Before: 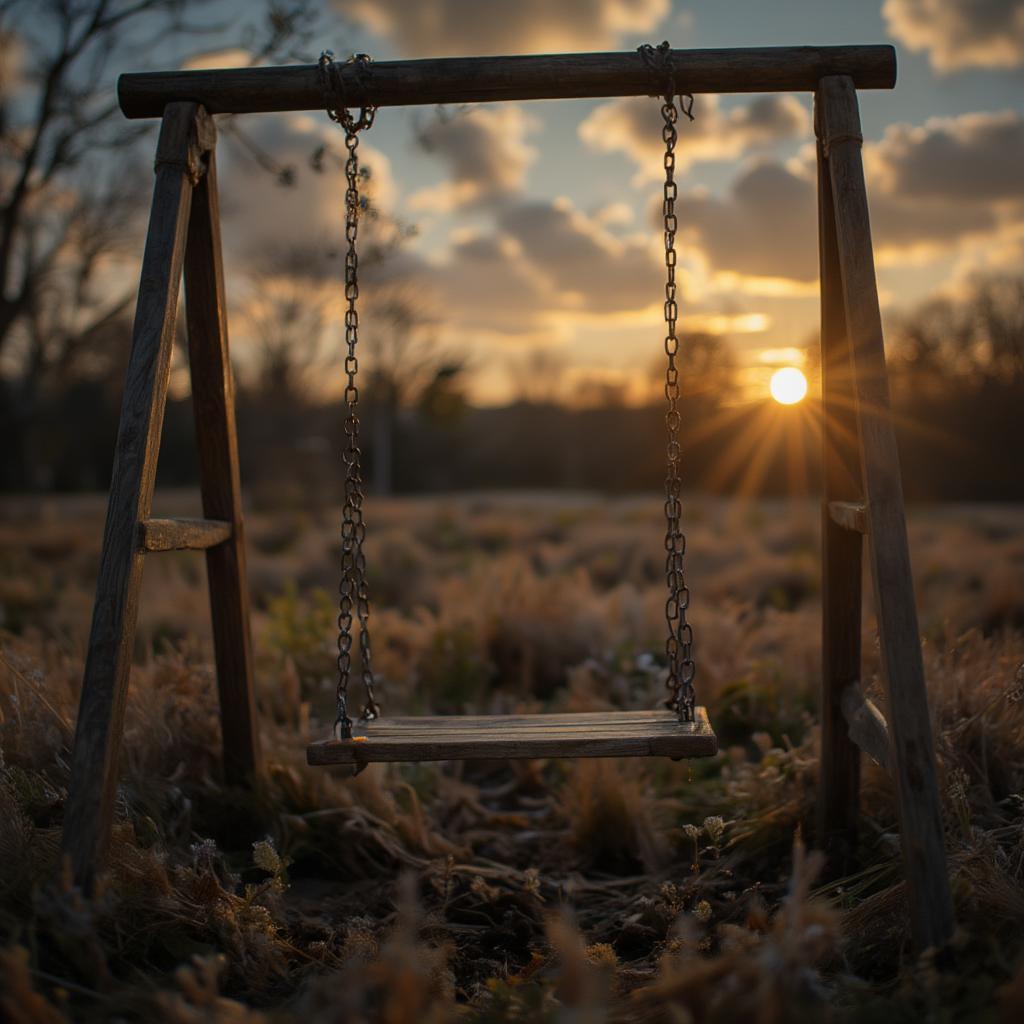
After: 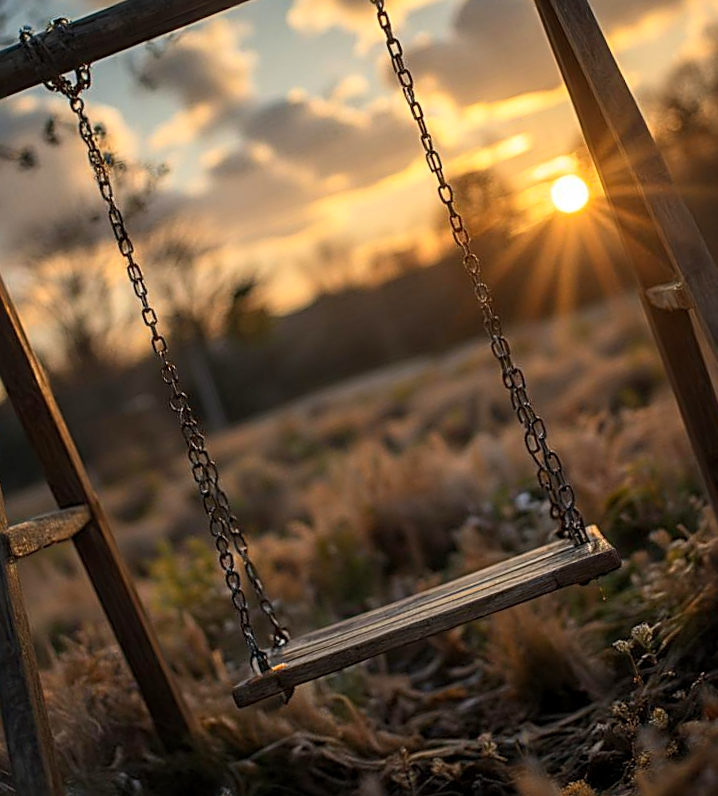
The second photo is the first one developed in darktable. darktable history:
local contrast: on, module defaults
sharpen: radius 2.534, amount 0.618
crop and rotate: angle 18.98°, left 6.783%, right 4.072%, bottom 1.179%
contrast brightness saturation: contrast 0.201, brightness 0.163, saturation 0.216
